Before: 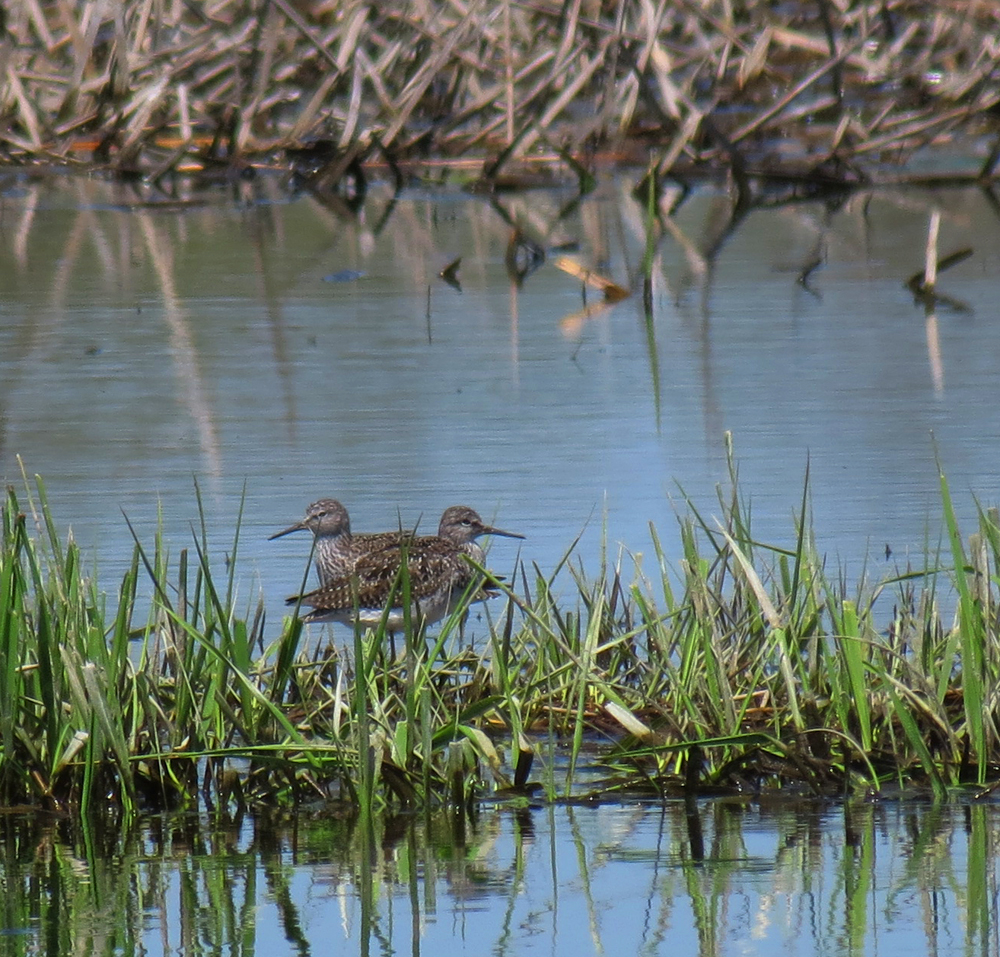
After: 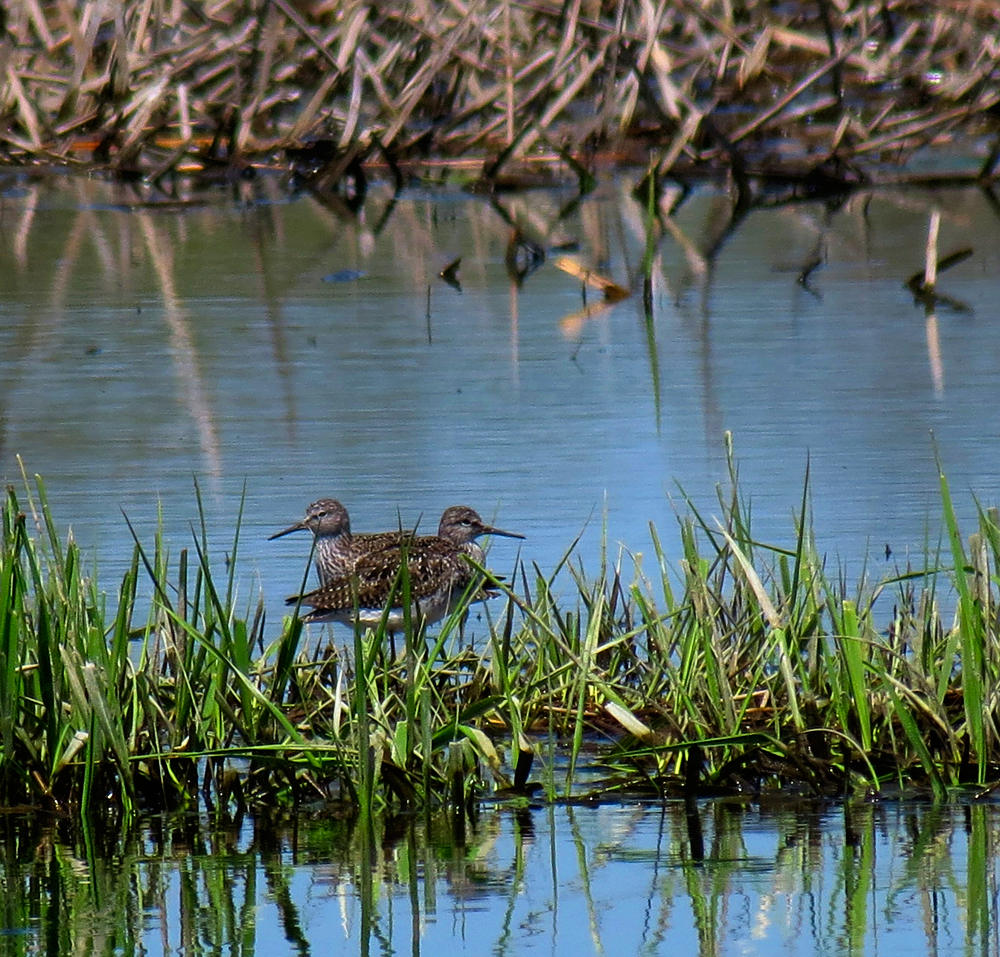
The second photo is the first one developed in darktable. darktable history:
velvia: strength 15%
sharpen: amount 0.2
tone curve: curves: ch0 [(0, 0) (0.003, 0) (0.011, 0.001) (0.025, 0.003) (0.044, 0.006) (0.069, 0.009) (0.1, 0.013) (0.136, 0.032) (0.177, 0.067) (0.224, 0.121) (0.277, 0.185) (0.335, 0.255) (0.399, 0.333) (0.468, 0.417) (0.543, 0.508) (0.623, 0.606) (0.709, 0.71) (0.801, 0.819) (0.898, 0.926) (1, 1)], preserve colors none
